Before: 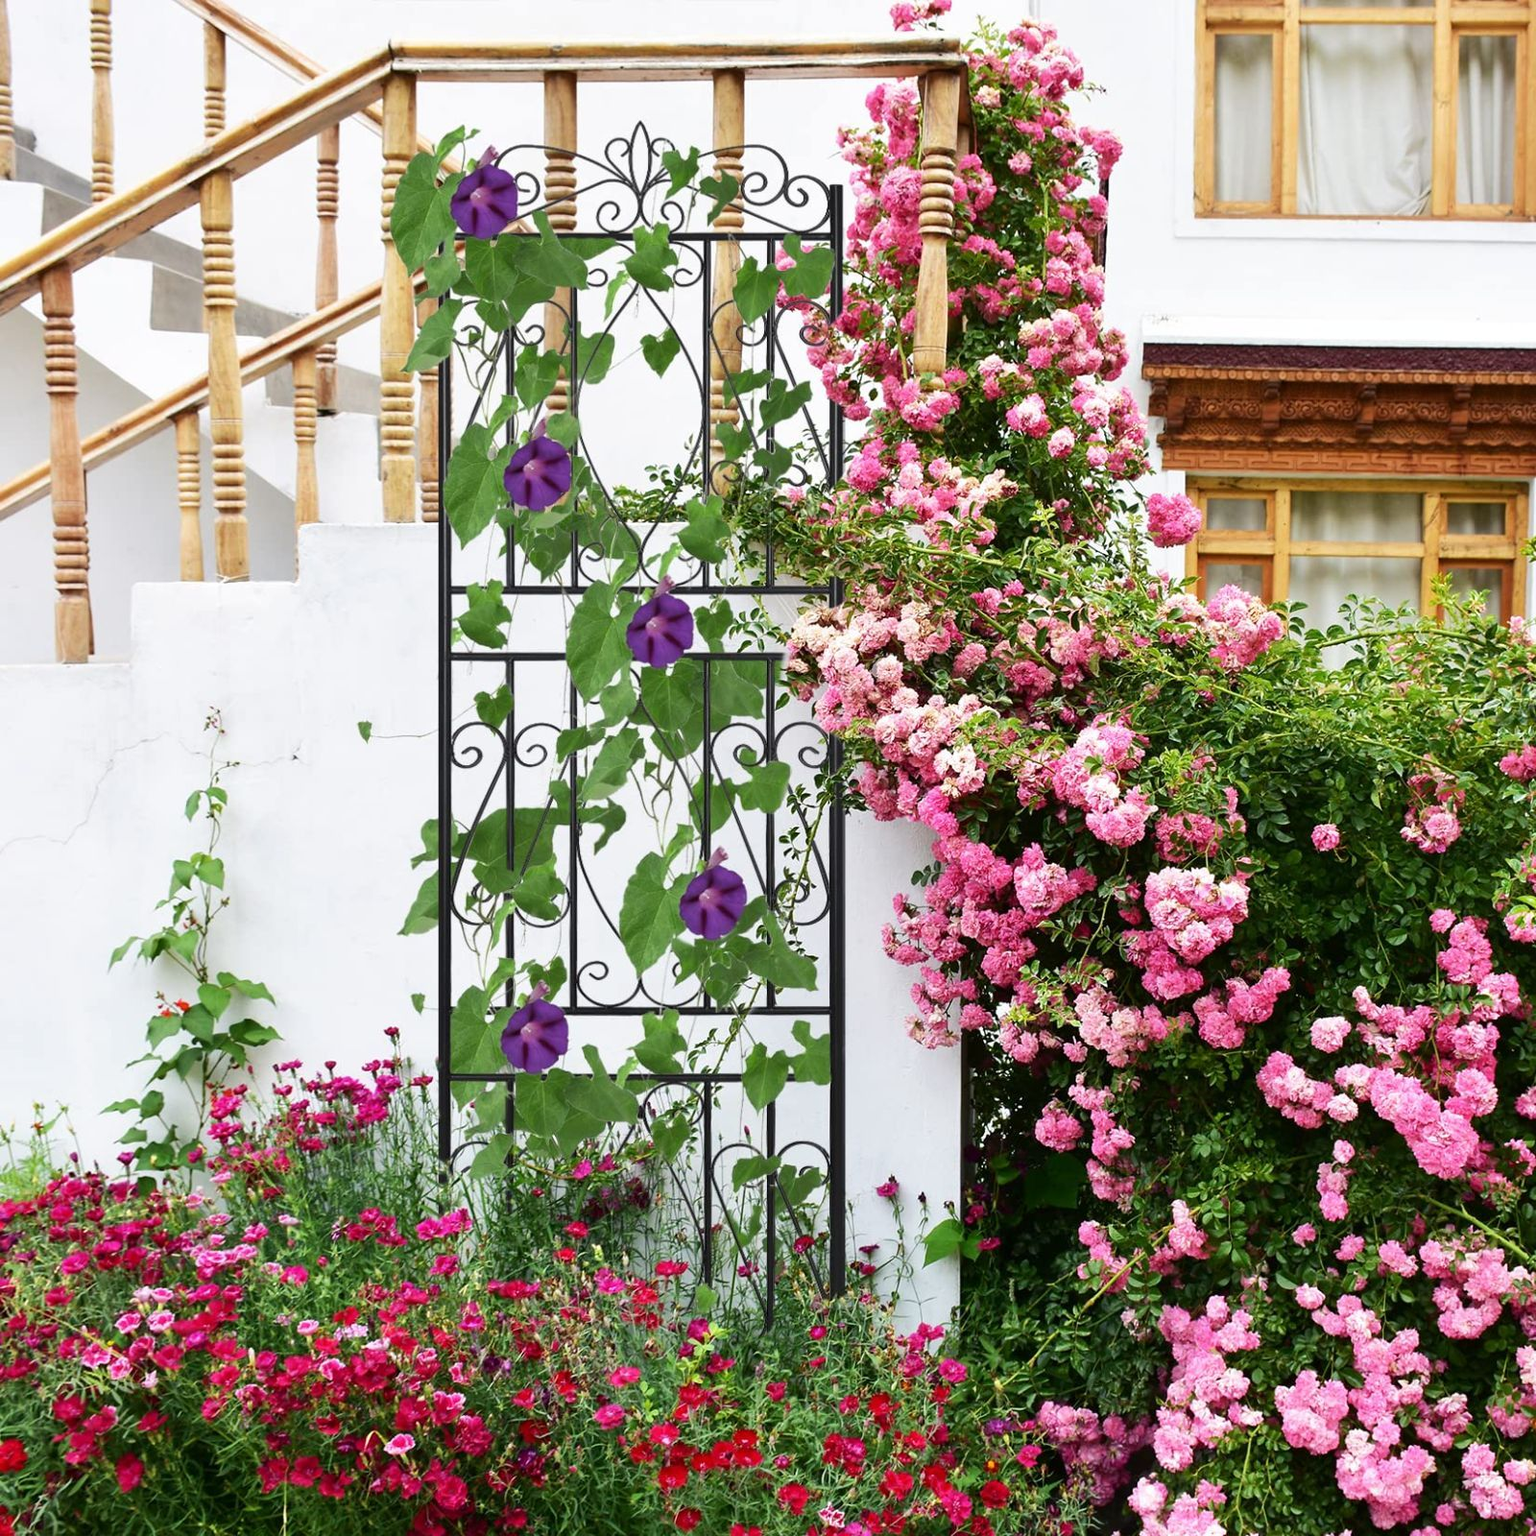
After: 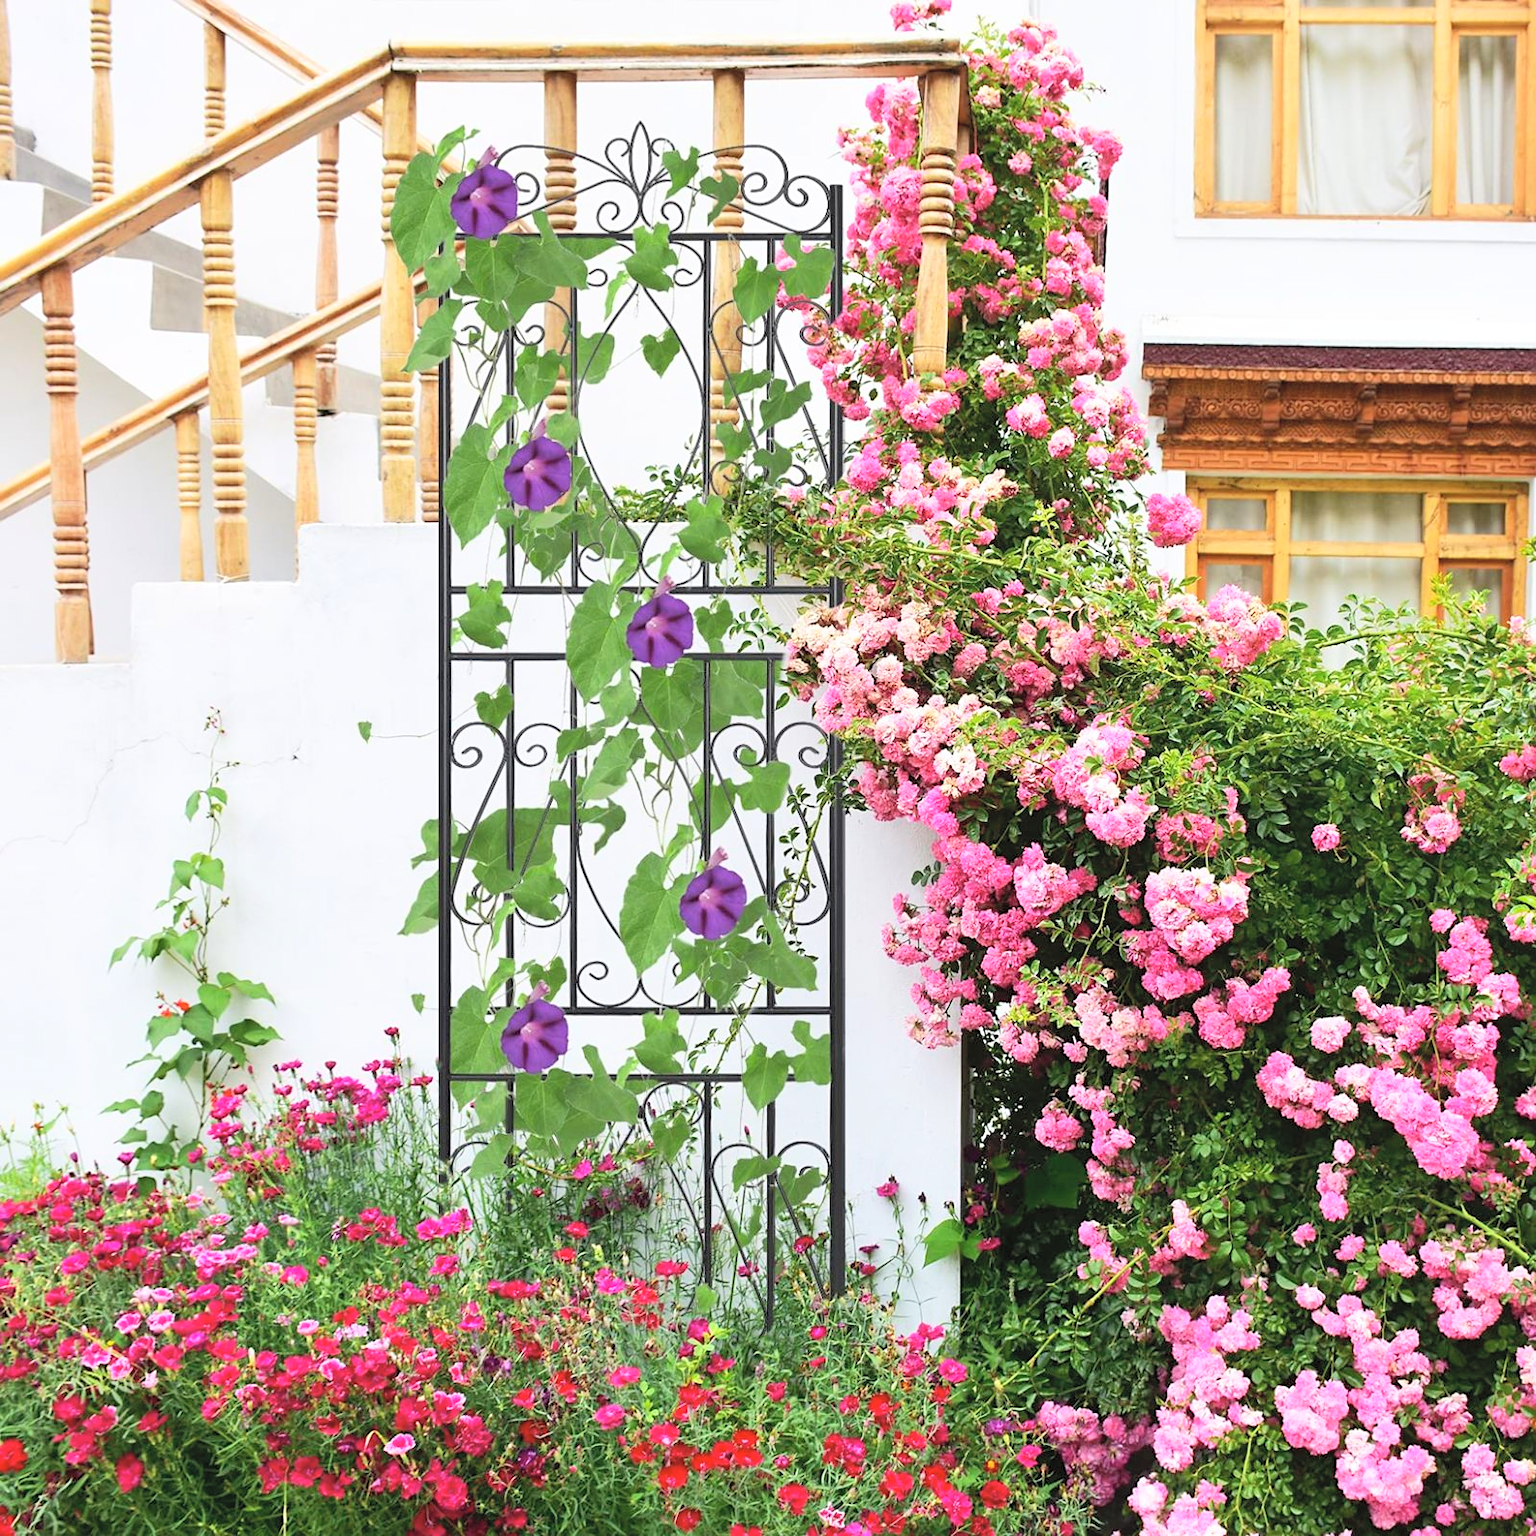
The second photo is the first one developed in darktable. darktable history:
contrast brightness saturation: contrast 0.1, brightness 0.3, saturation 0.14
sharpen: amount 0.2
